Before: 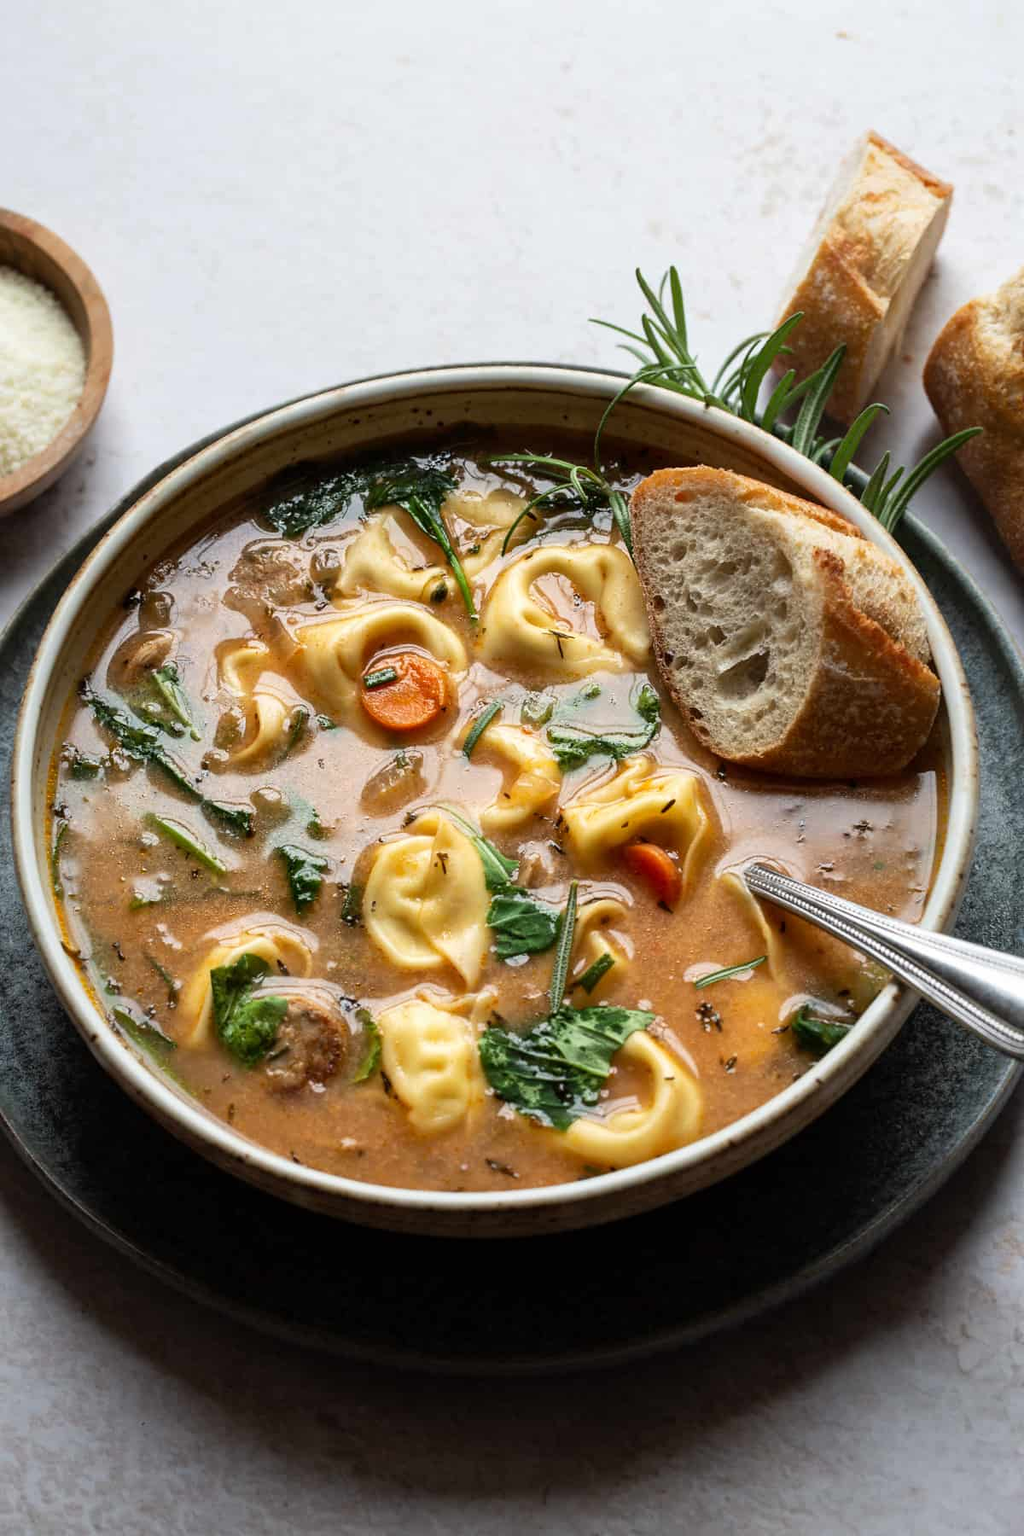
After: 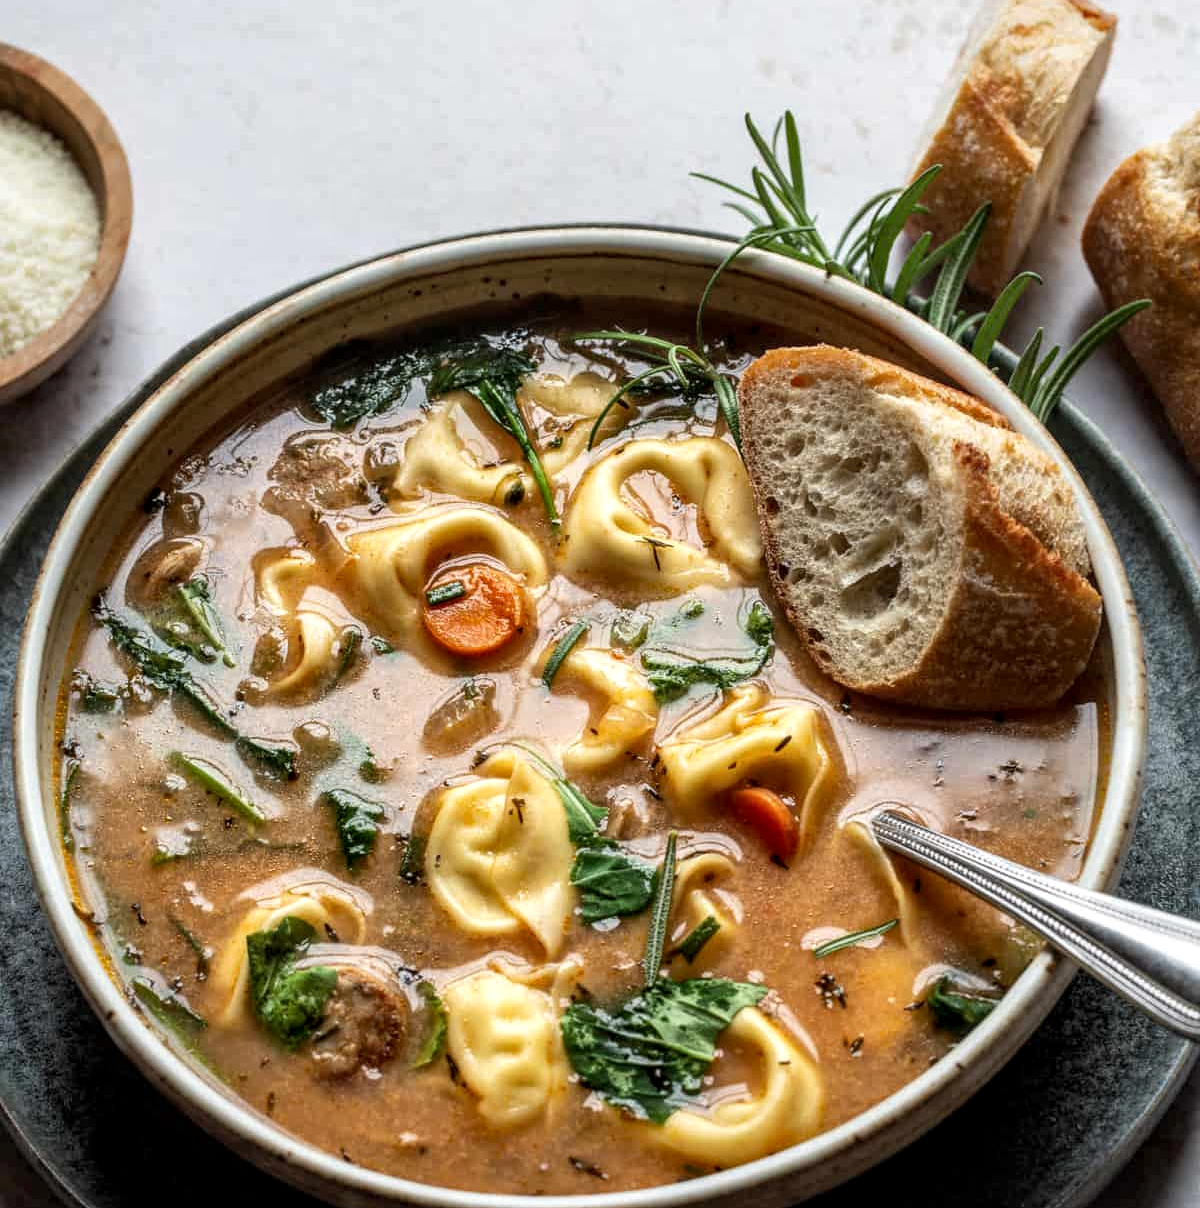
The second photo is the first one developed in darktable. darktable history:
crop: top 11.171%, bottom 21.677%
color zones: curves: ch0 [(0, 0.5) (0.143, 0.5) (0.286, 0.5) (0.429, 0.495) (0.571, 0.437) (0.714, 0.44) (0.857, 0.496) (1, 0.5)]
local contrast: highlights 61%, detail 143%, midtone range 0.421
